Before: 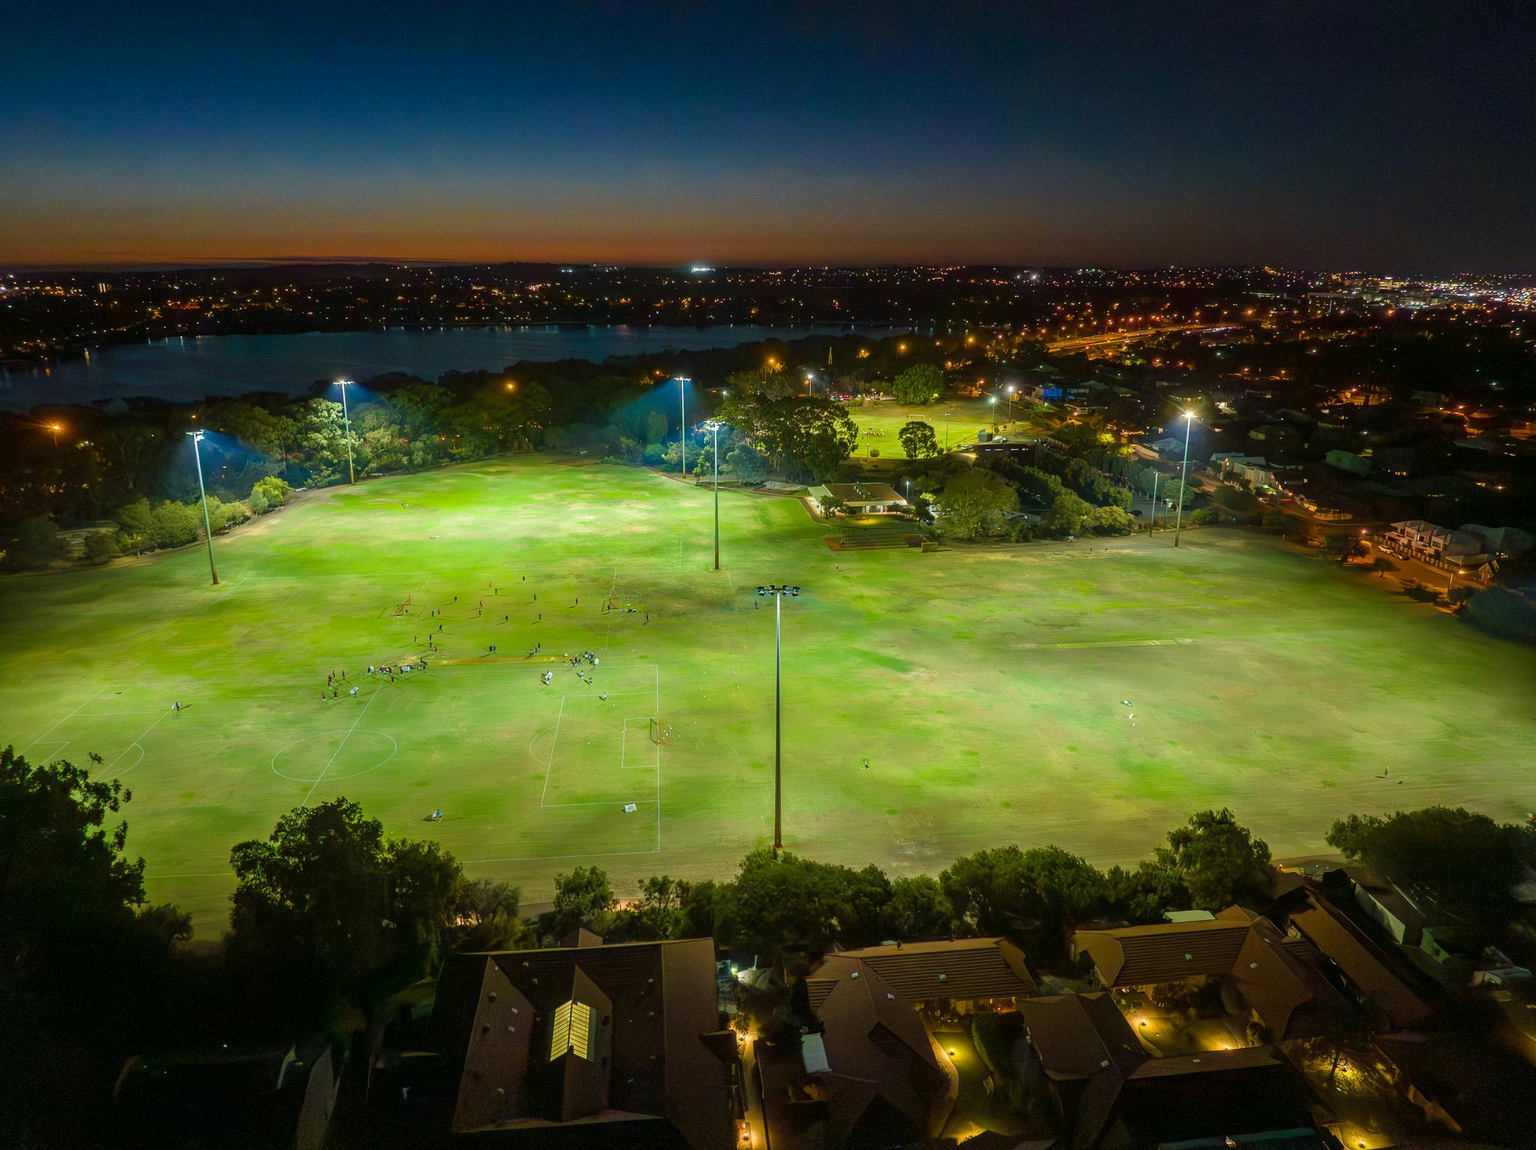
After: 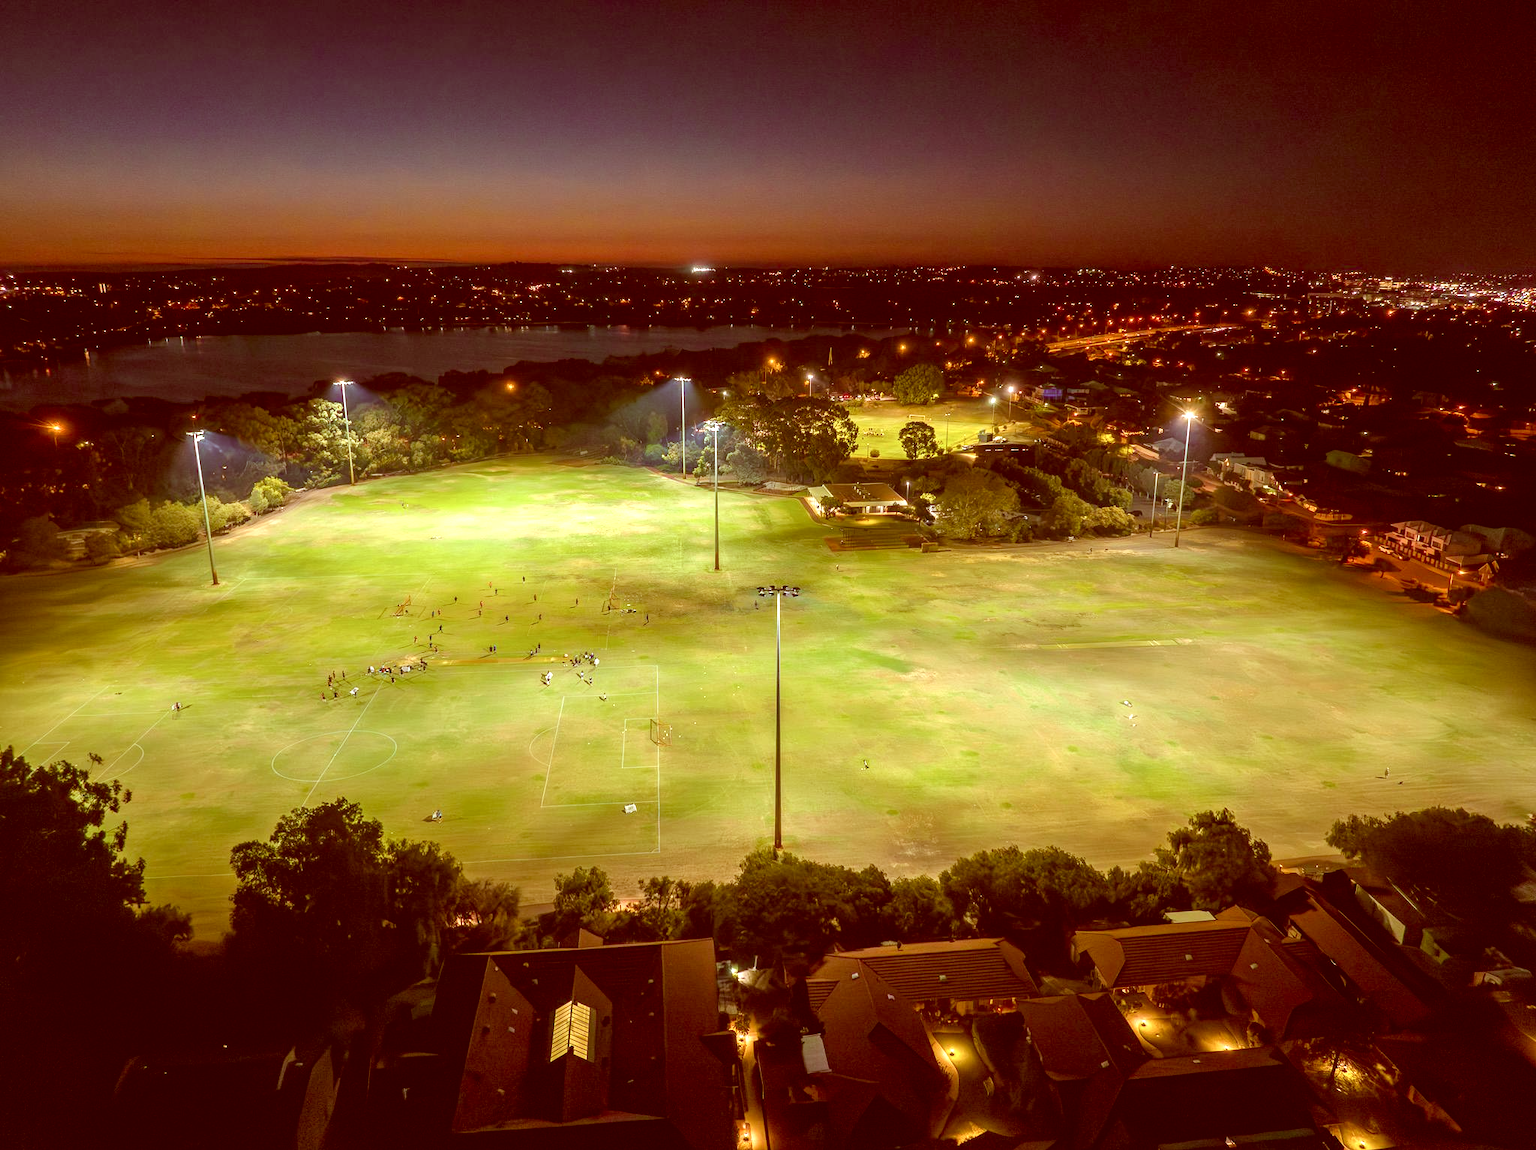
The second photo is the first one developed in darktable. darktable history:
exposure: black level correction 0, exposure 0.595 EV, compensate highlight preservation false
color correction: highlights a* 9.52, highlights b* 8.83, shadows a* 39.9, shadows b* 39.4, saturation 0.783
